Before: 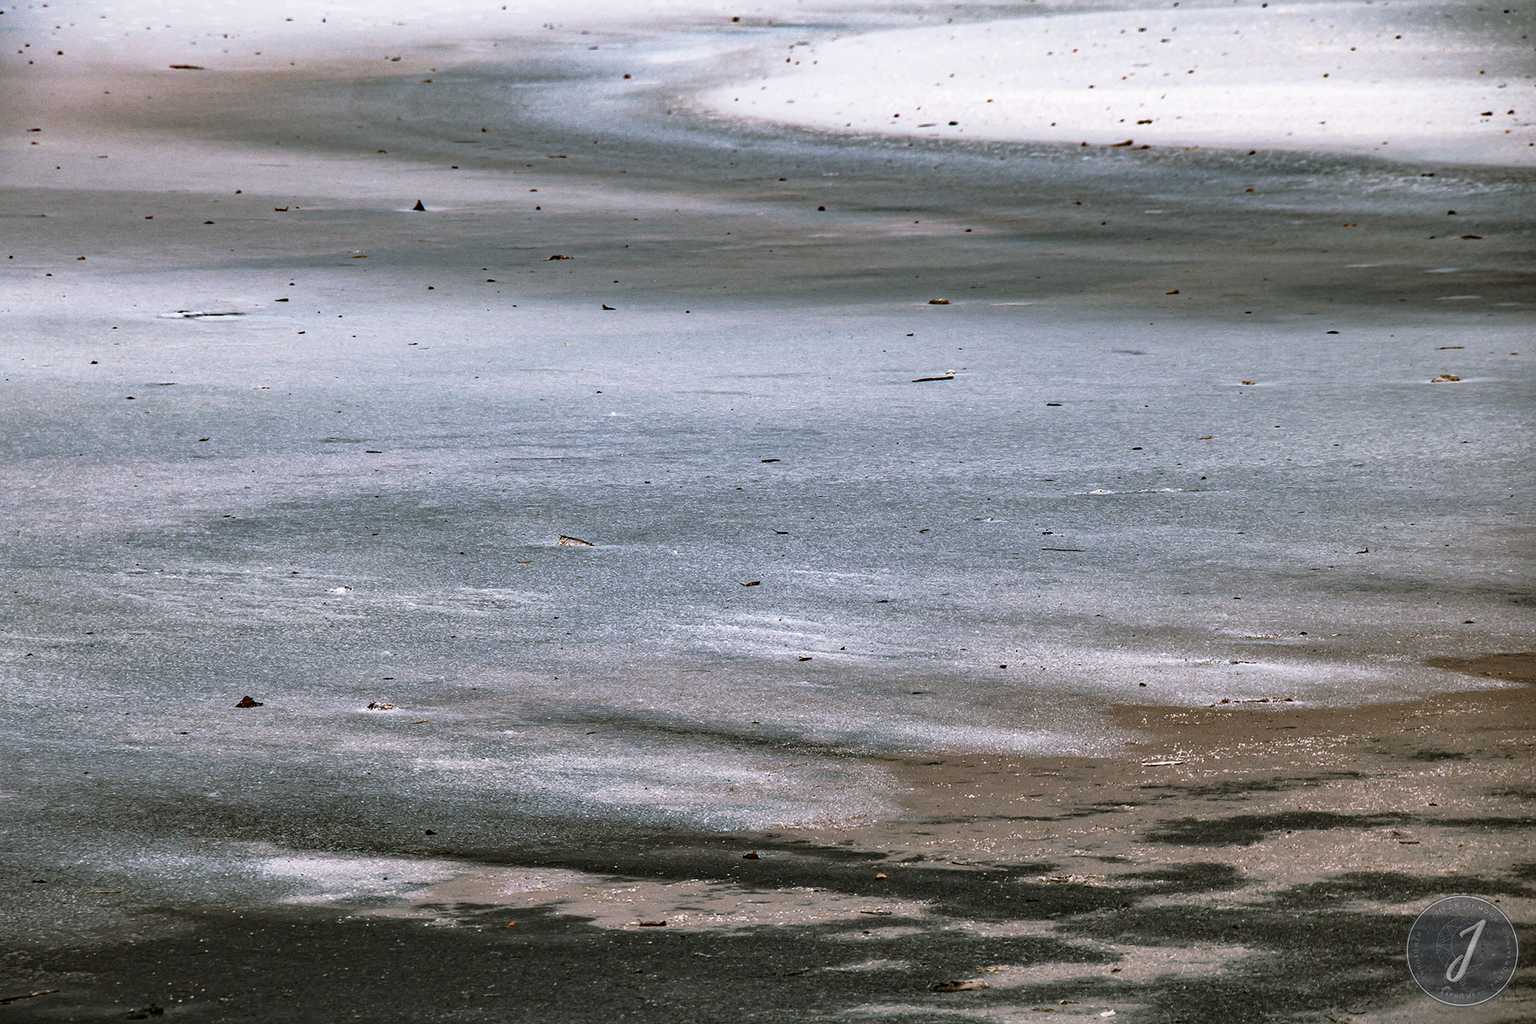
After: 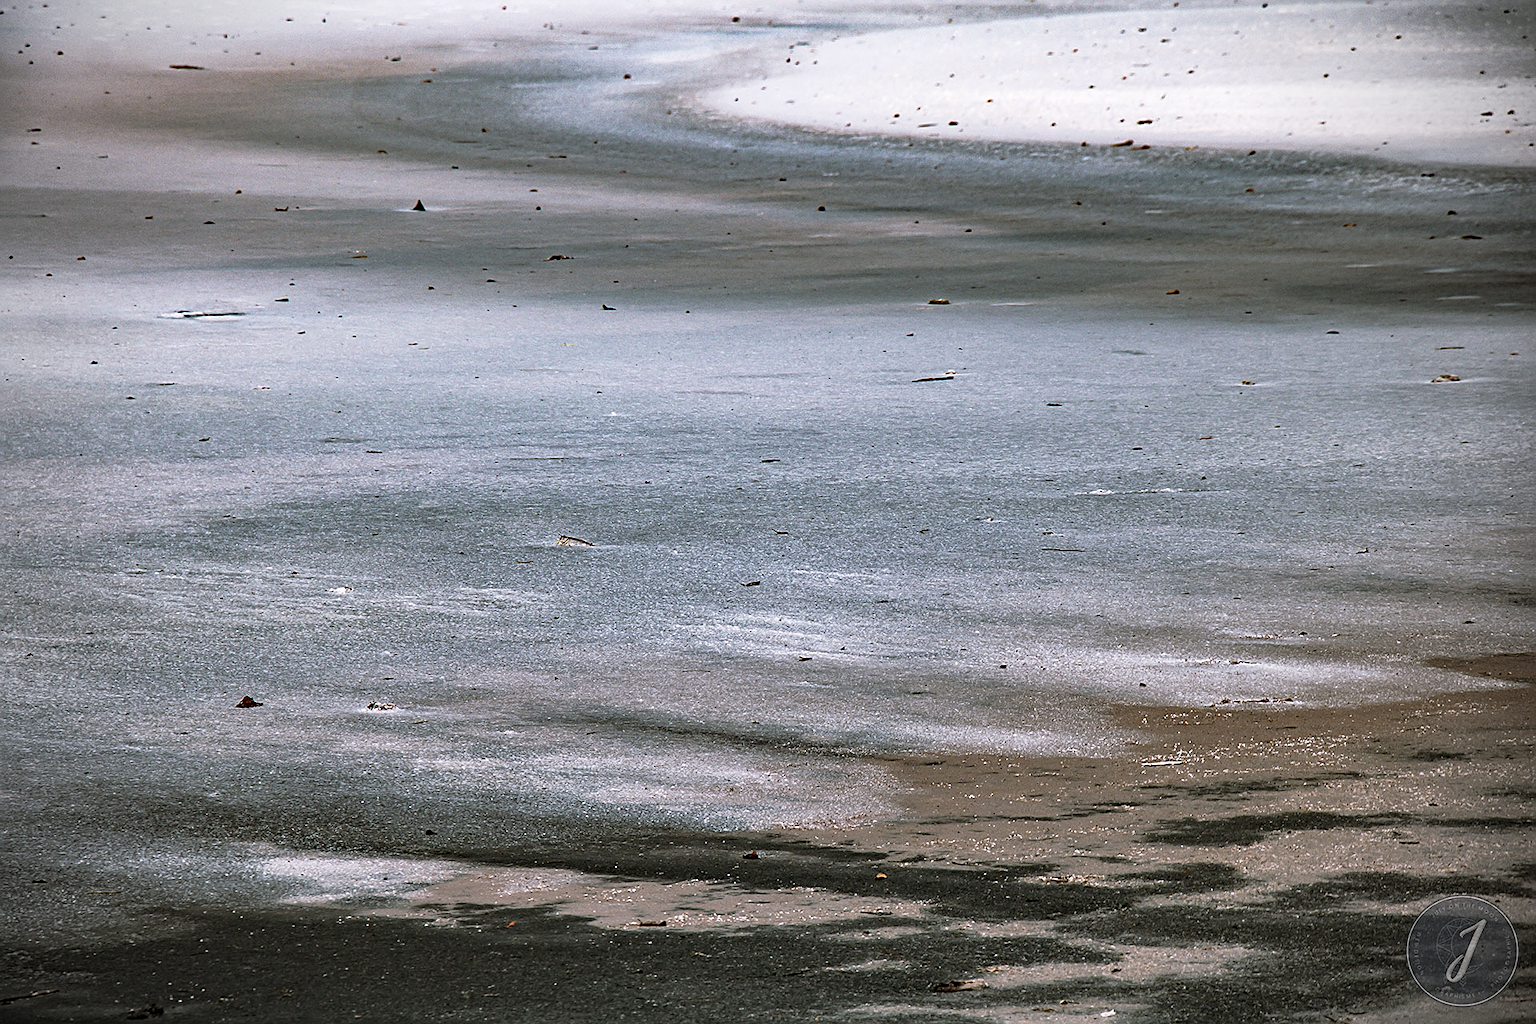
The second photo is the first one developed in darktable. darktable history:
vignetting: on, module defaults
sharpen: on, module defaults
